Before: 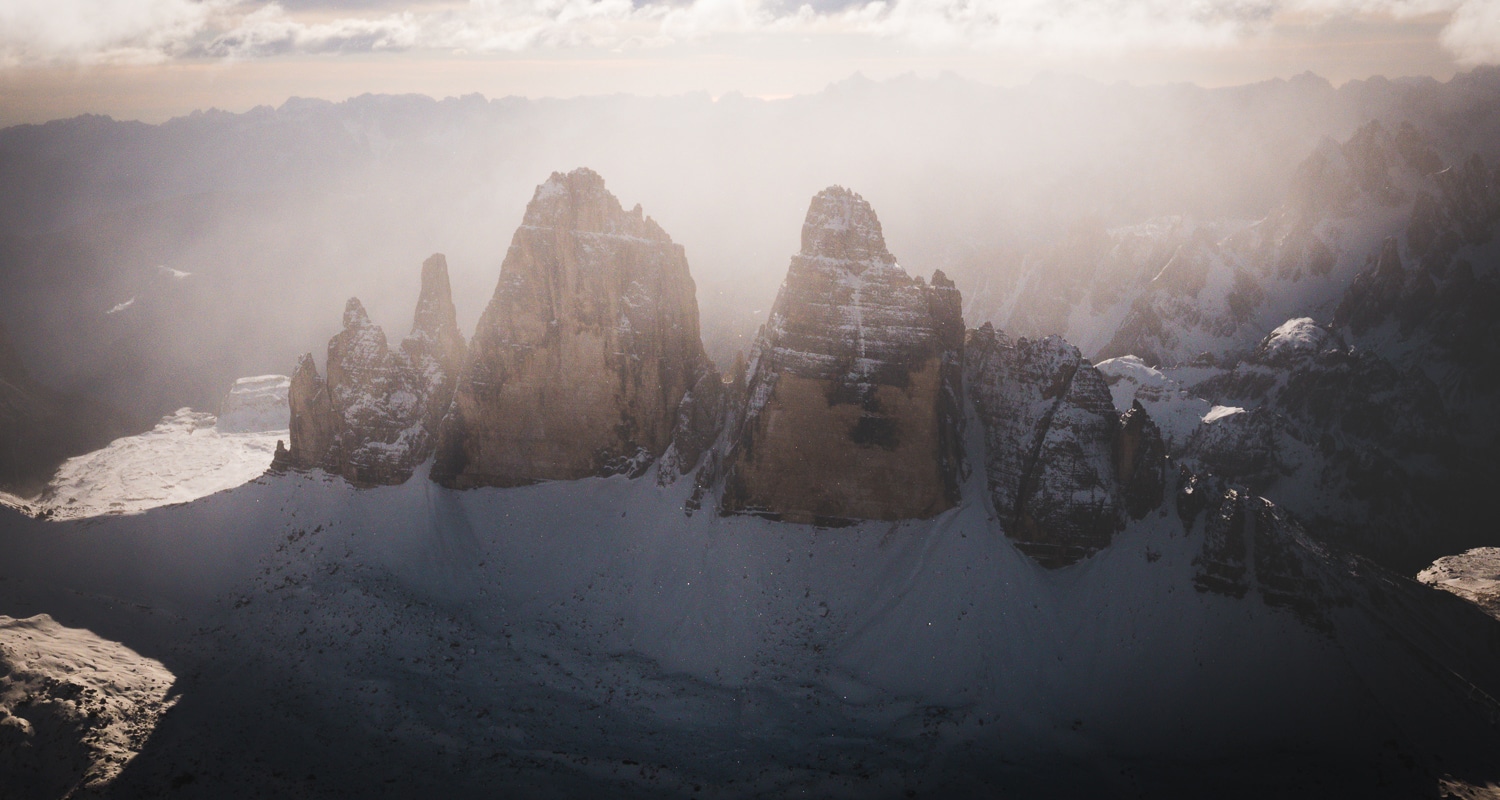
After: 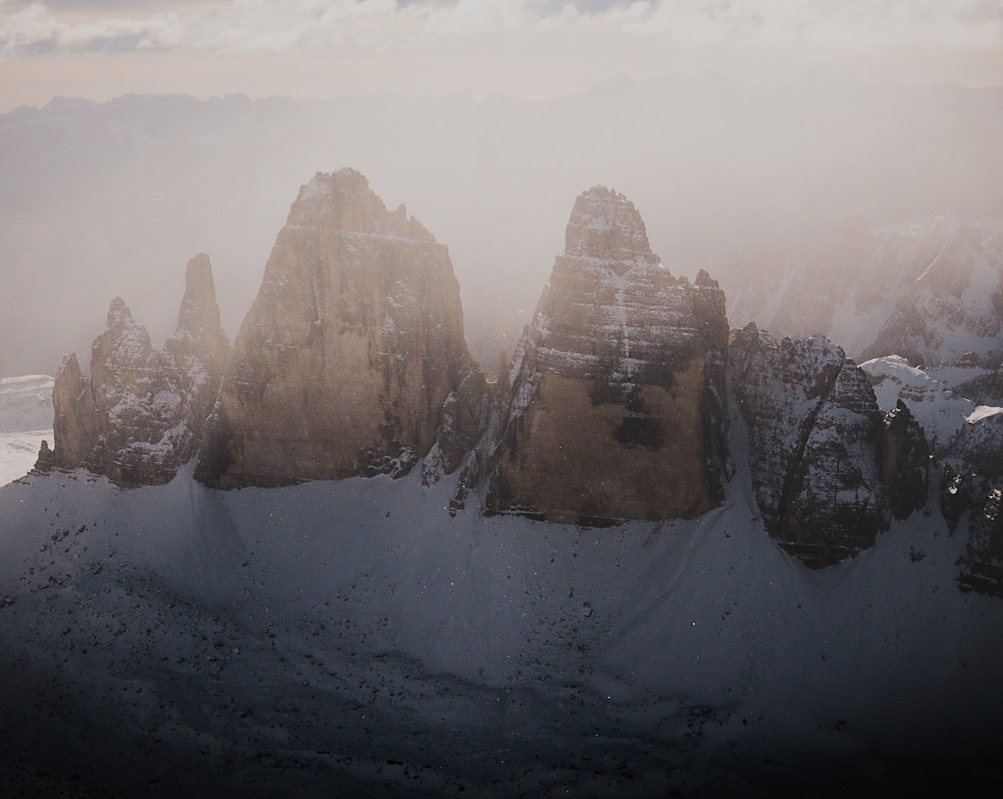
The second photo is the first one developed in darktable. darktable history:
crop and rotate: left 15.809%, right 17.283%
filmic rgb: black relative exposure -8.31 EV, white relative exposure 4.68 EV, hardness 3.81
sharpen: radius 1.915, amount 0.399, threshold 1.629
